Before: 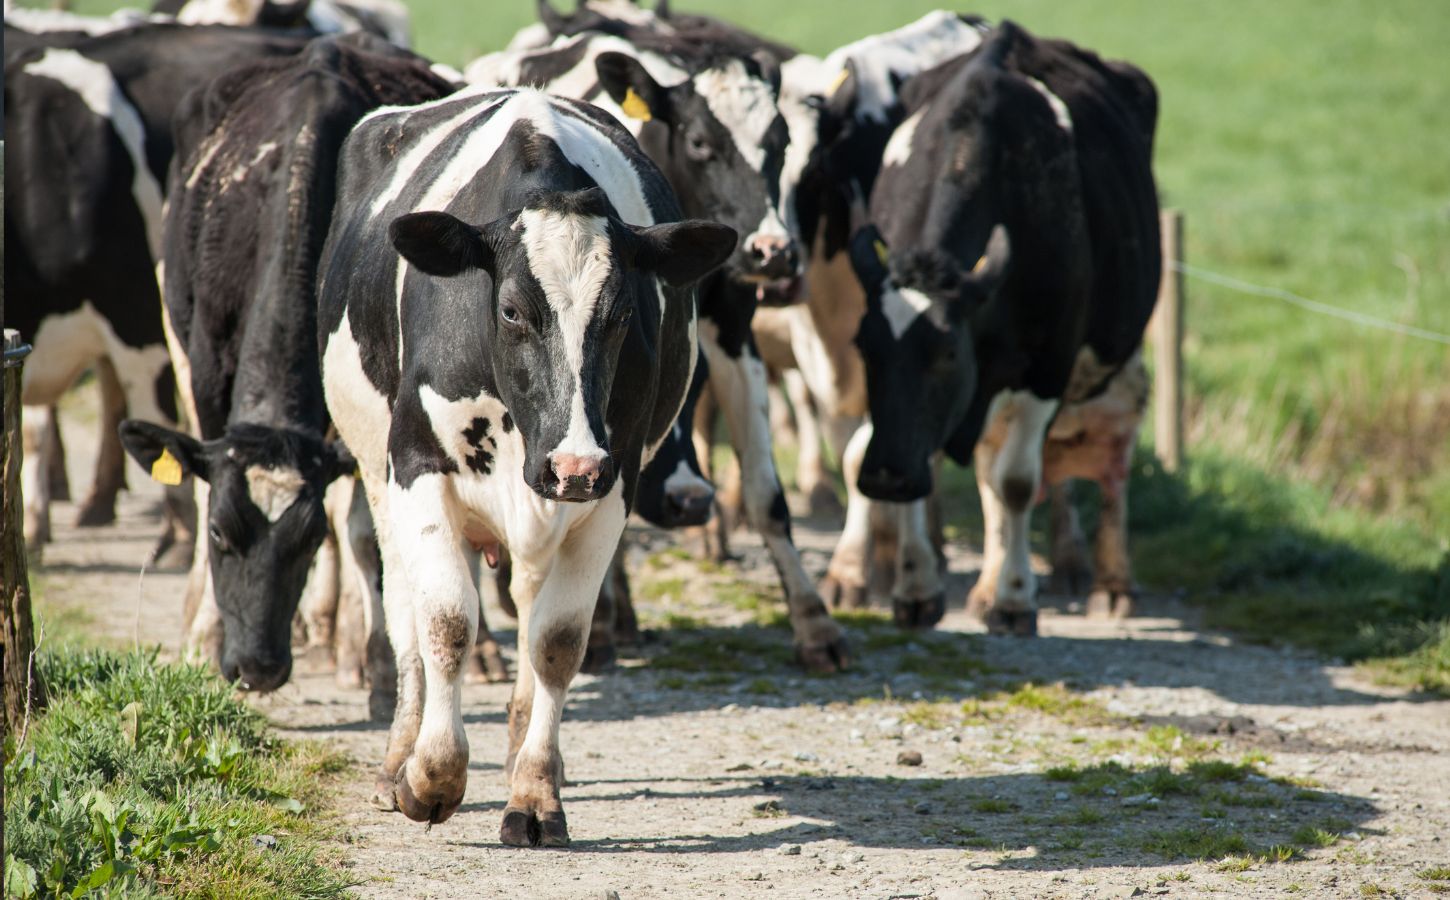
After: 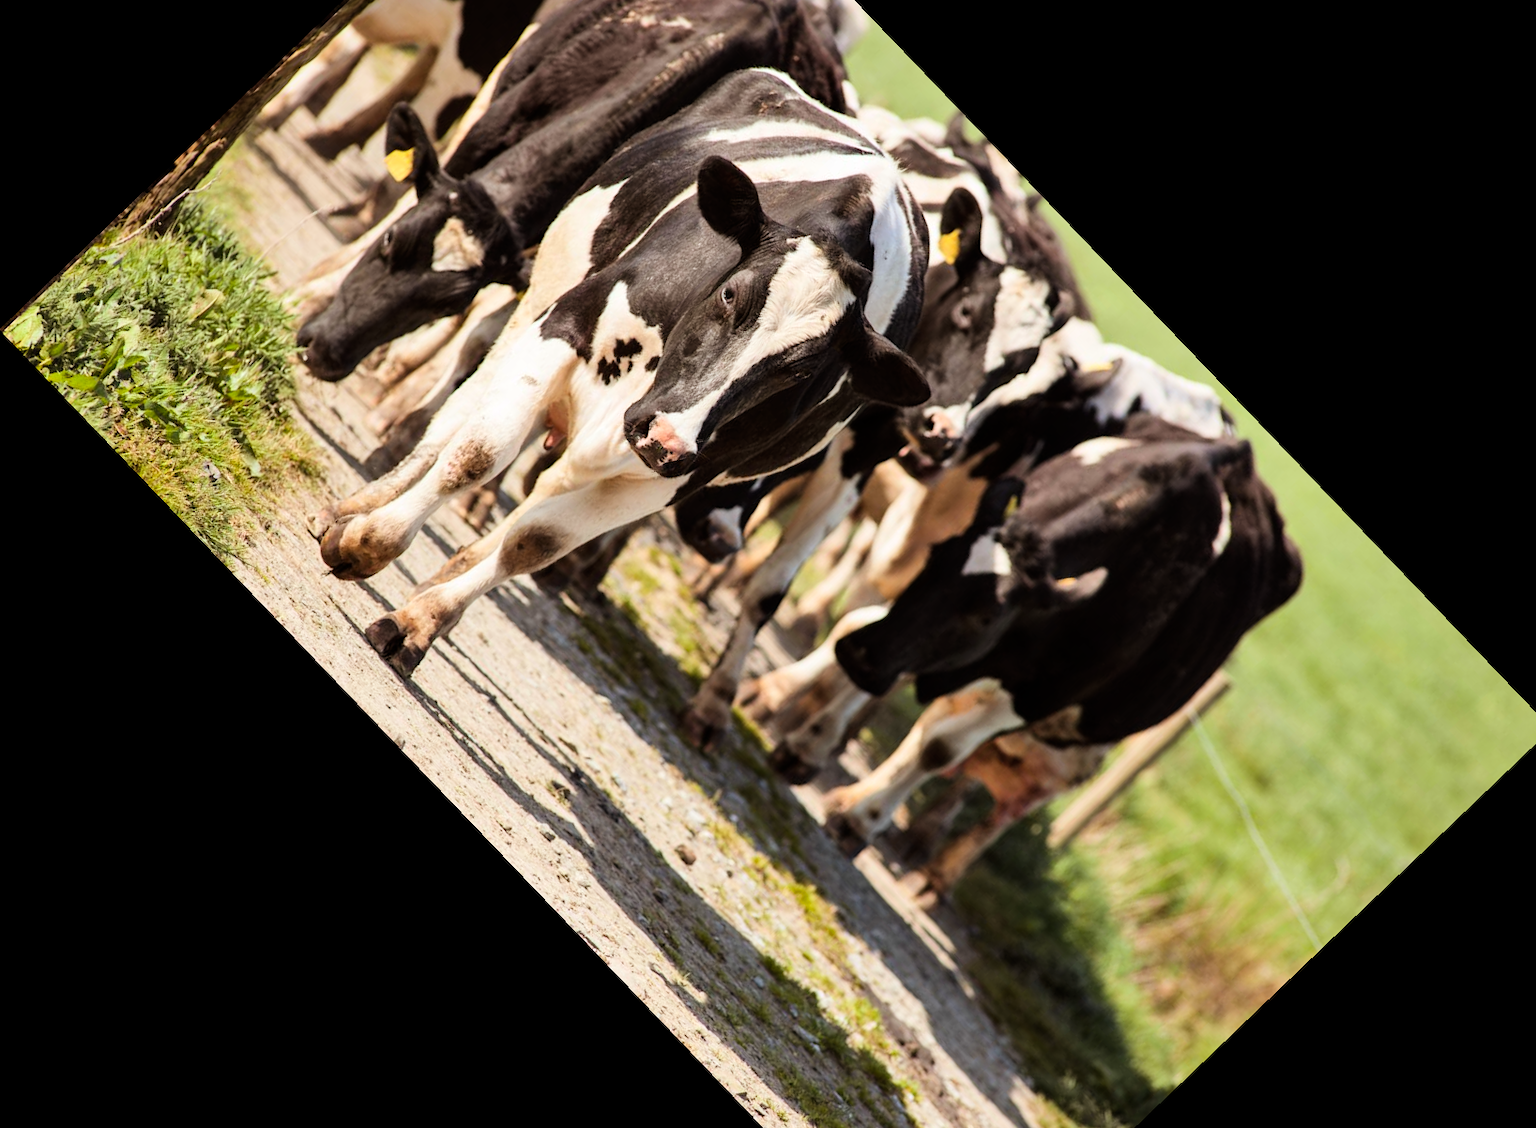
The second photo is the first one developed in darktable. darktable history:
crop and rotate: angle -46.26°, top 16.234%, right 0.912%, bottom 11.704%
rgb levels: mode RGB, independent channels, levels [[0, 0.5, 1], [0, 0.521, 1], [0, 0.536, 1]]
shadows and highlights: soften with gaussian
tone curve: curves: ch0 [(0, 0) (0.004, 0.001) (0.133, 0.112) (0.325, 0.362) (0.832, 0.893) (1, 1)], color space Lab, linked channels, preserve colors none
